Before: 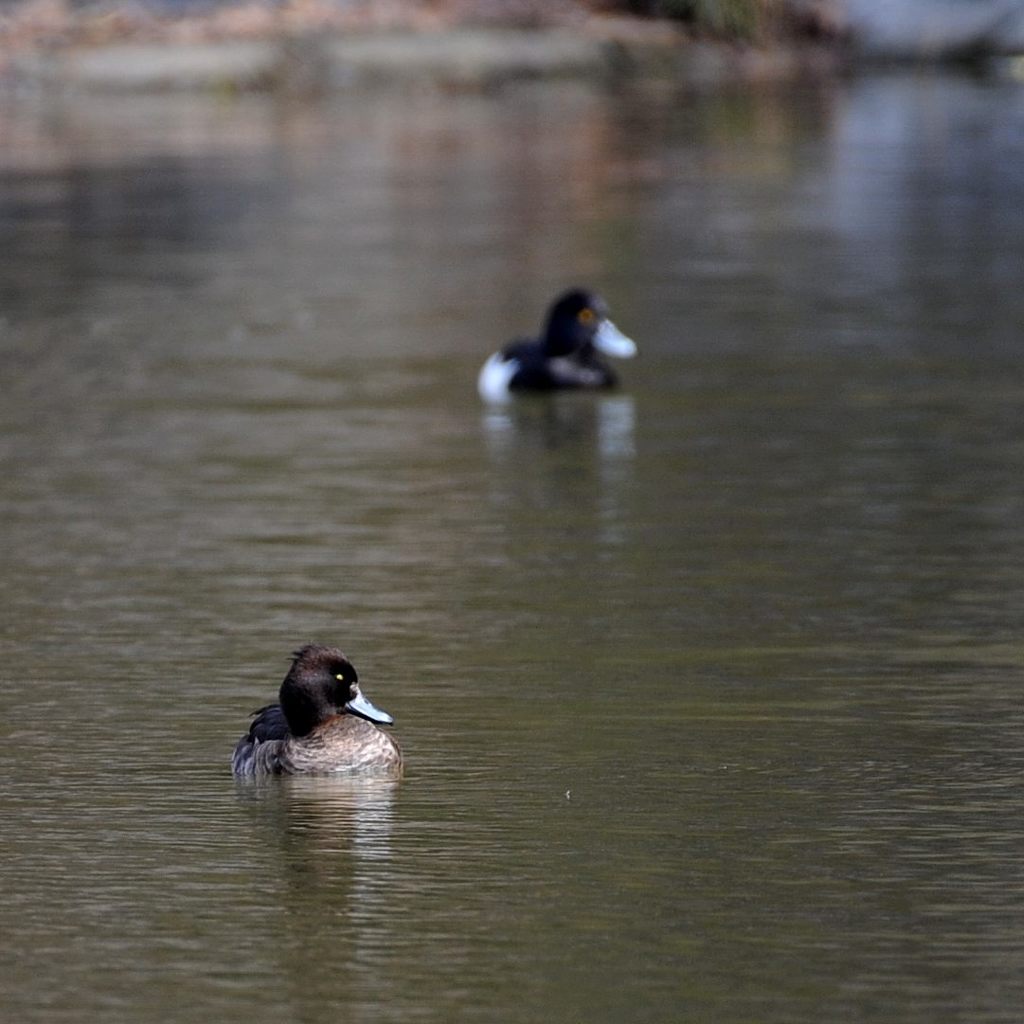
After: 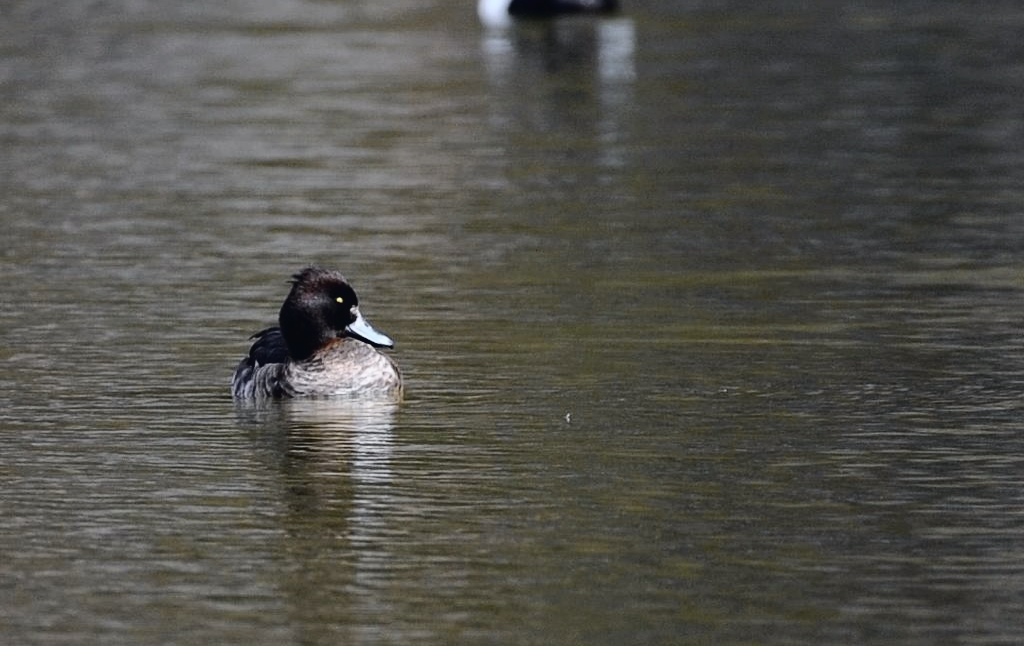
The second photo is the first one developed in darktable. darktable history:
crop and rotate: top 36.834%
tone curve: curves: ch0 [(0, 0.023) (0.104, 0.058) (0.21, 0.162) (0.469, 0.524) (0.579, 0.65) (0.725, 0.8) (0.858, 0.903) (1, 0.974)]; ch1 [(0, 0) (0.414, 0.395) (0.447, 0.447) (0.502, 0.501) (0.521, 0.512) (0.57, 0.563) (0.618, 0.61) (0.654, 0.642) (1, 1)]; ch2 [(0, 0) (0.356, 0.408) (0.437, 0.453) (0.492, 0.485) (0.524, 0.508) (0.566, 0.567) (0.595, 0.604) (1, 1)], color space Lab, independent channels, preserve colors none
